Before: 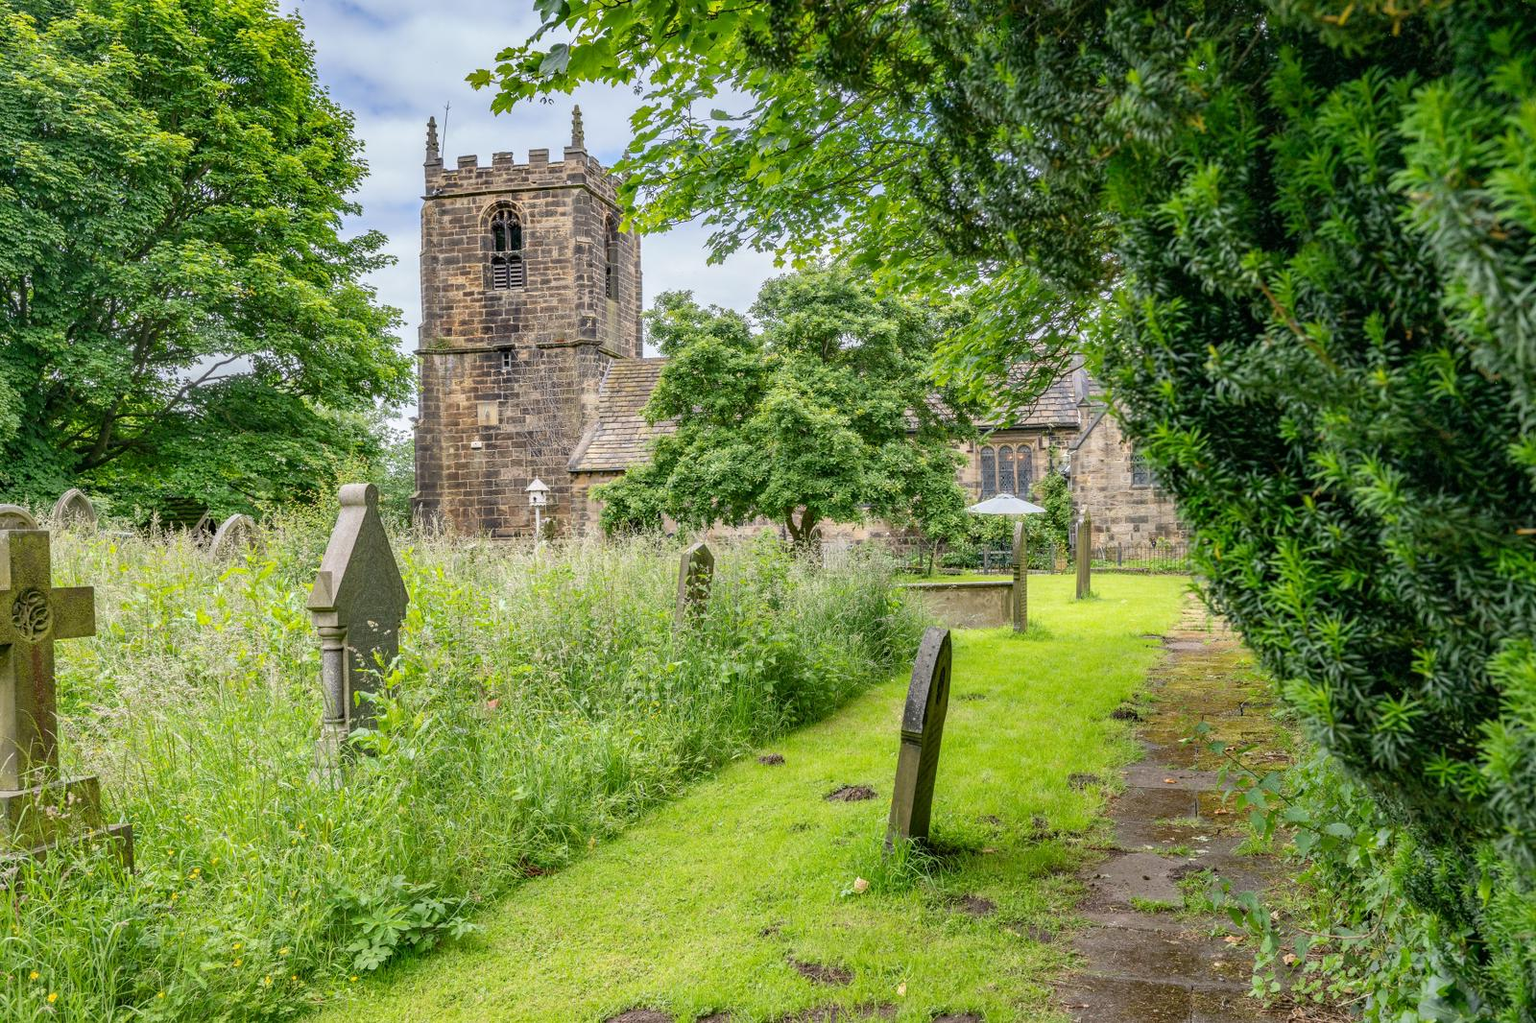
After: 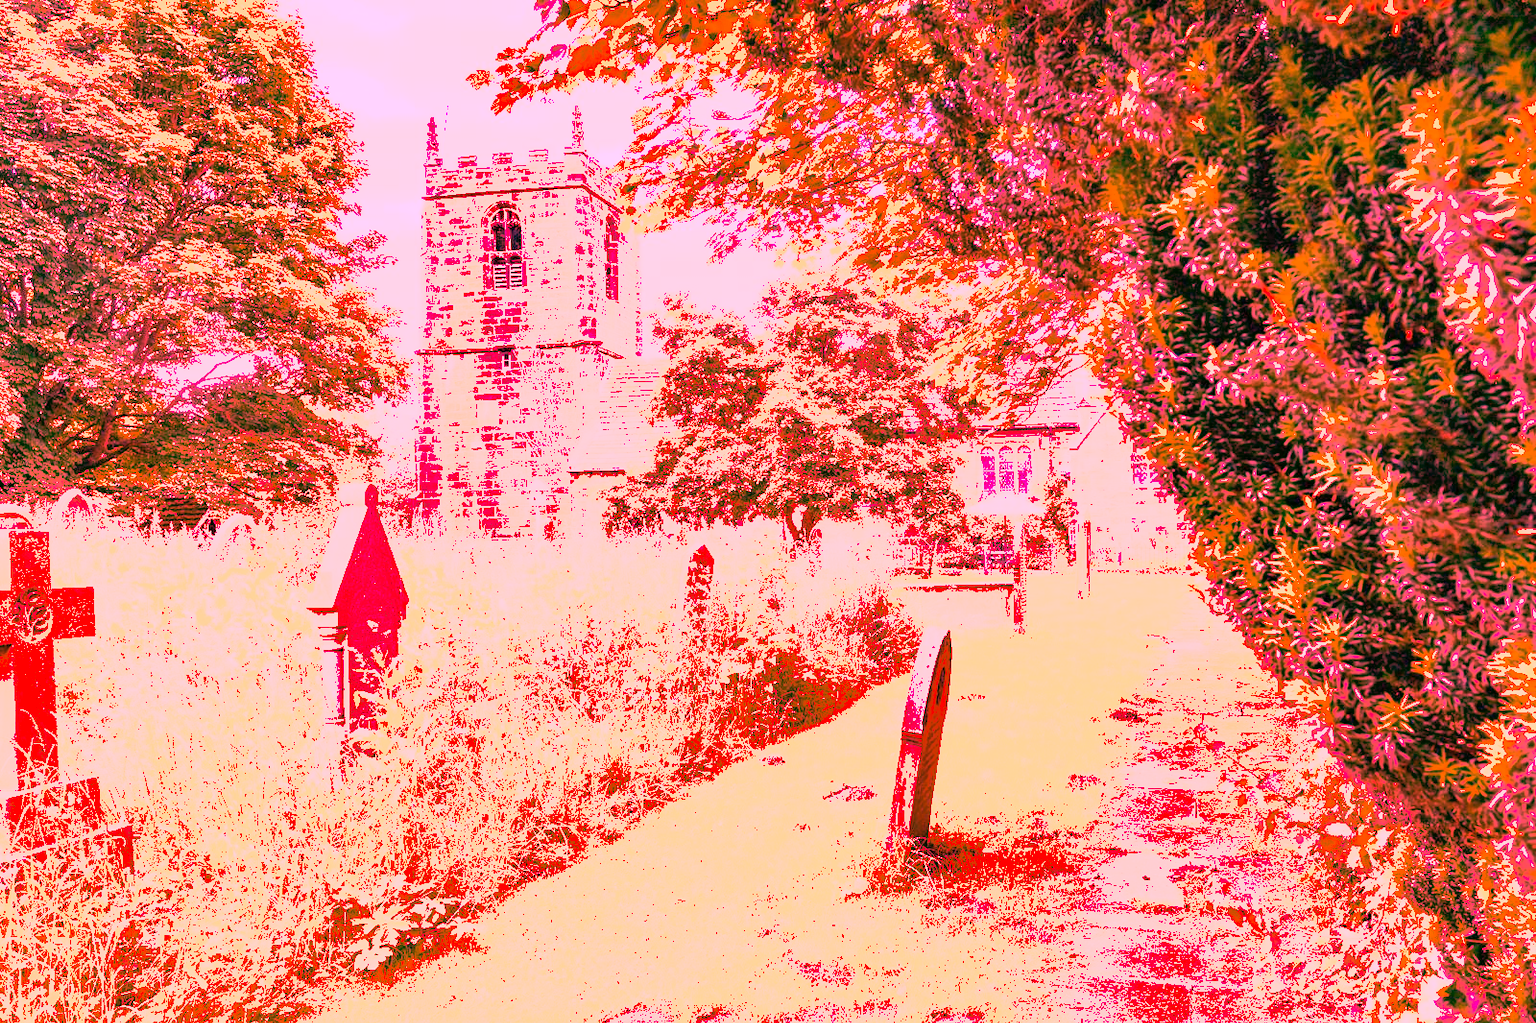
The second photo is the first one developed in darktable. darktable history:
white balance: red 4.26, blue 1.802
shadows and highlights: on, module defaults
